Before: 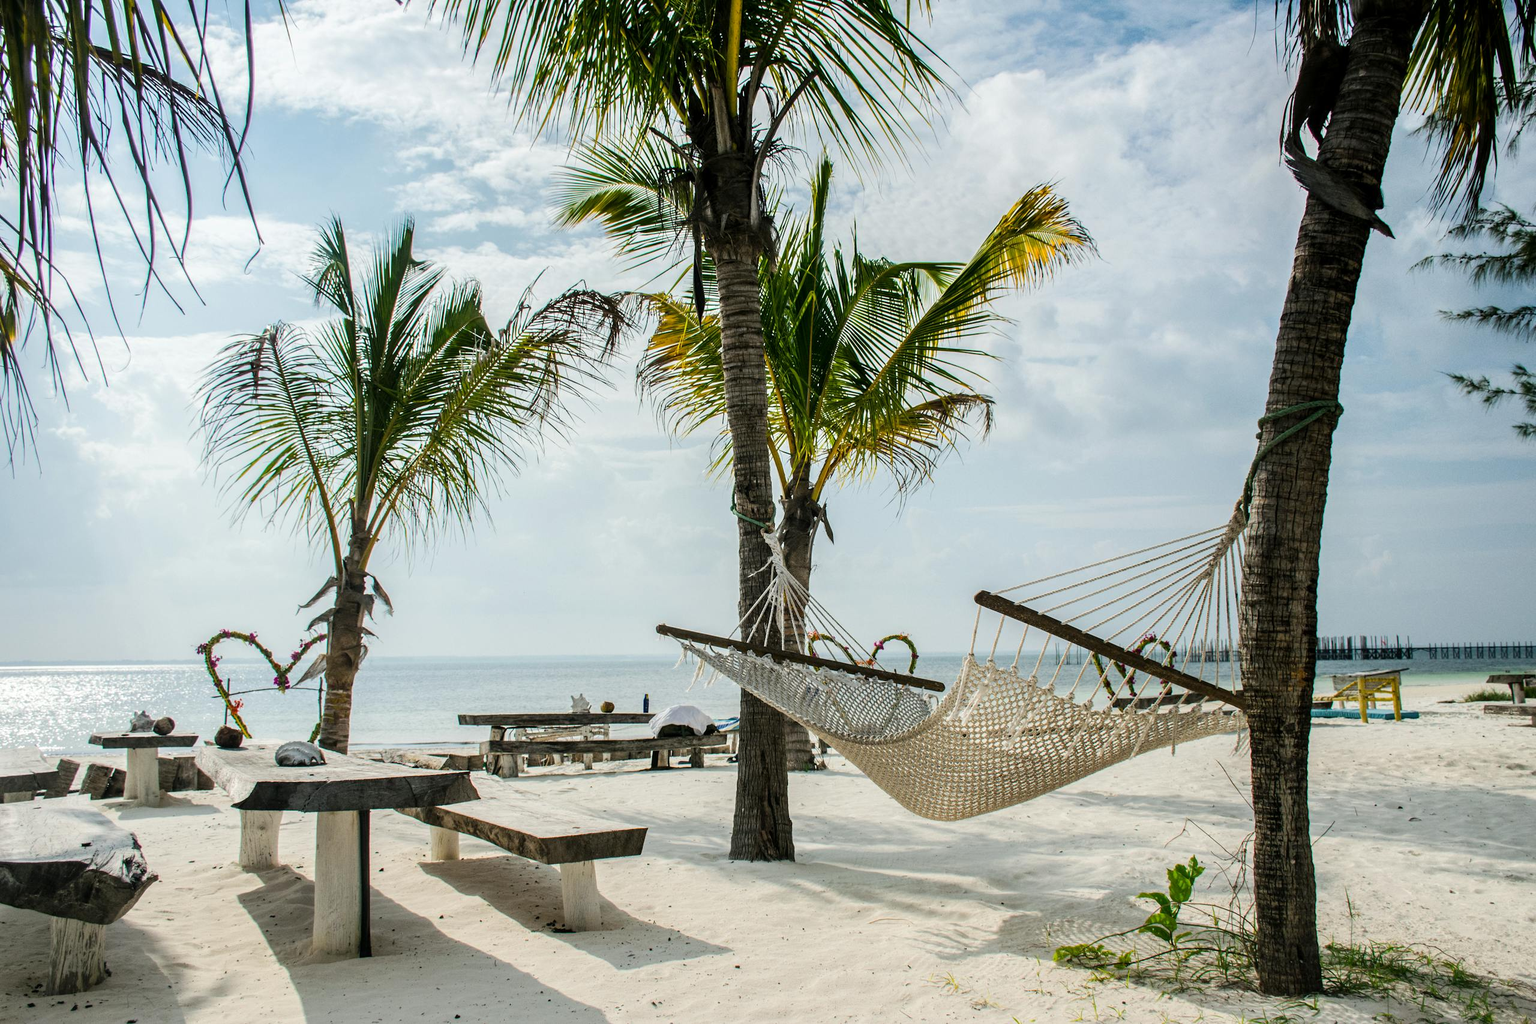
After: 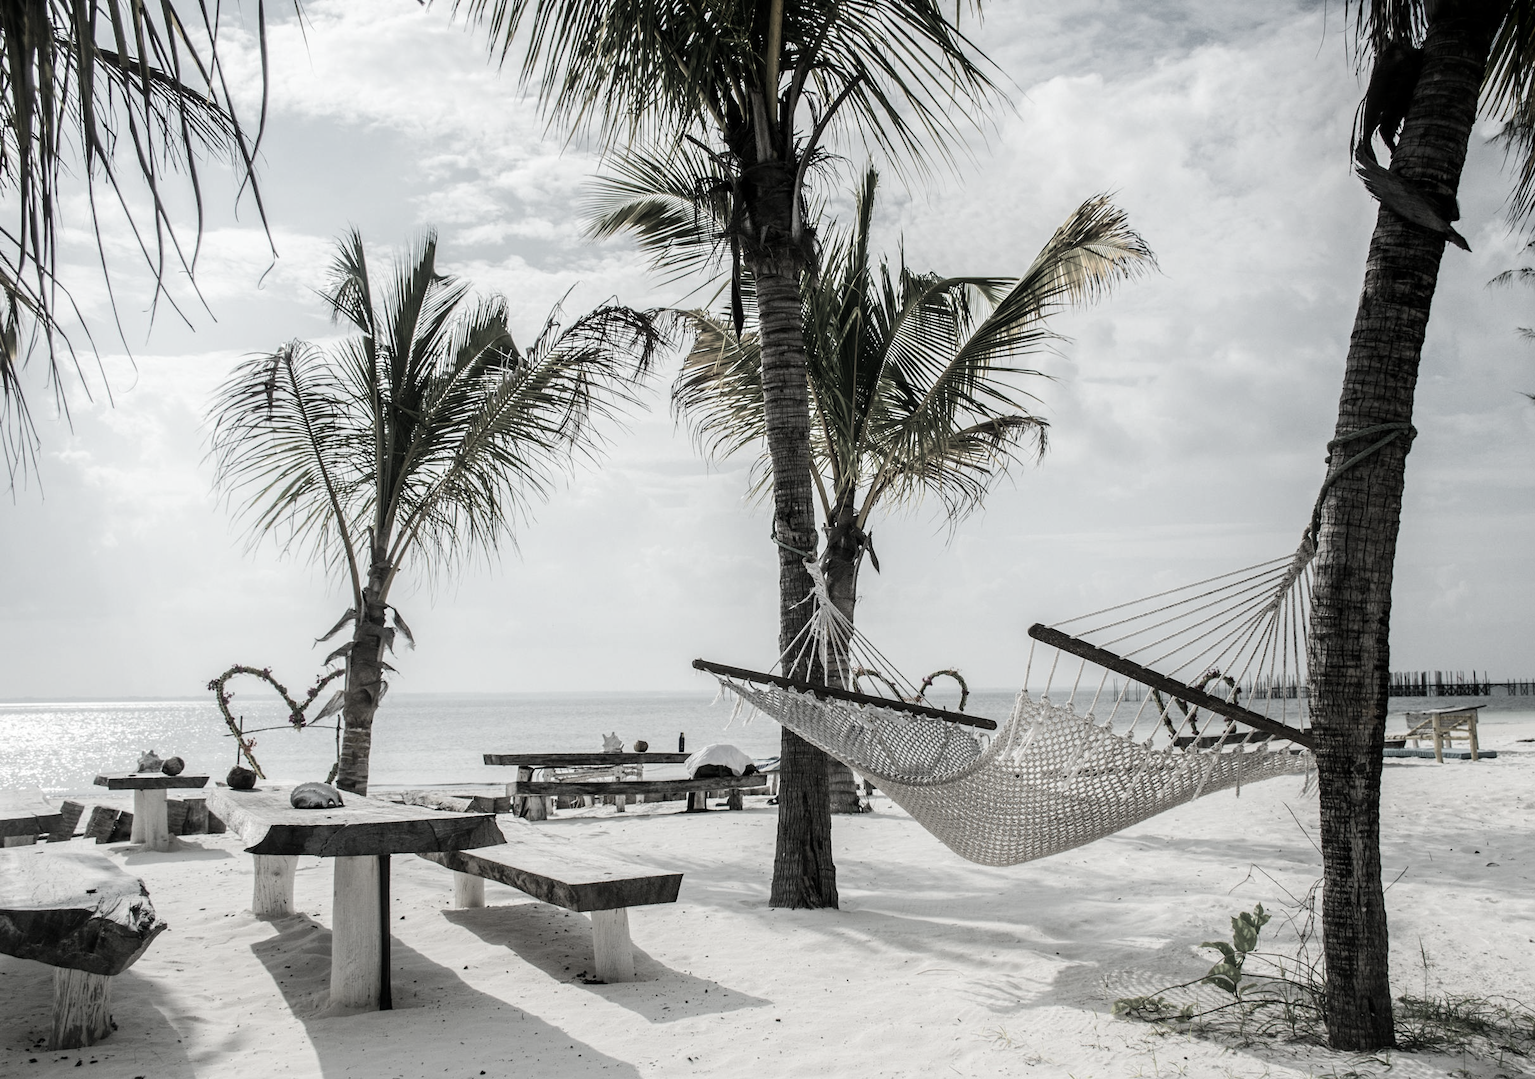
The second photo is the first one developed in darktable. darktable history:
white balance: emerald 1
crop and rotate: right 5.167%
shadows and highlights: shadows -70, highlights 35, soften with gaussian
color correction: saturation 0.2
